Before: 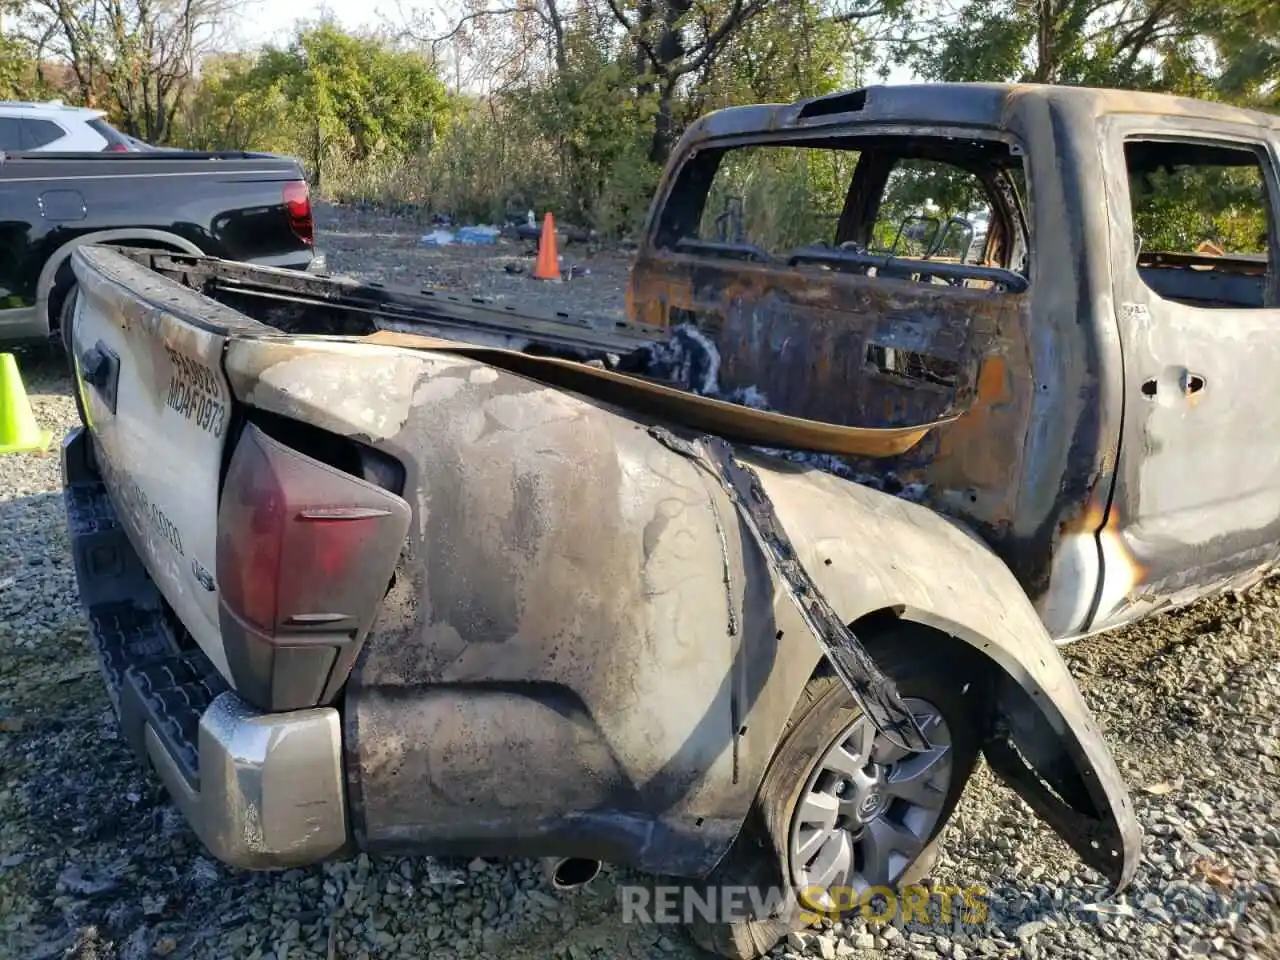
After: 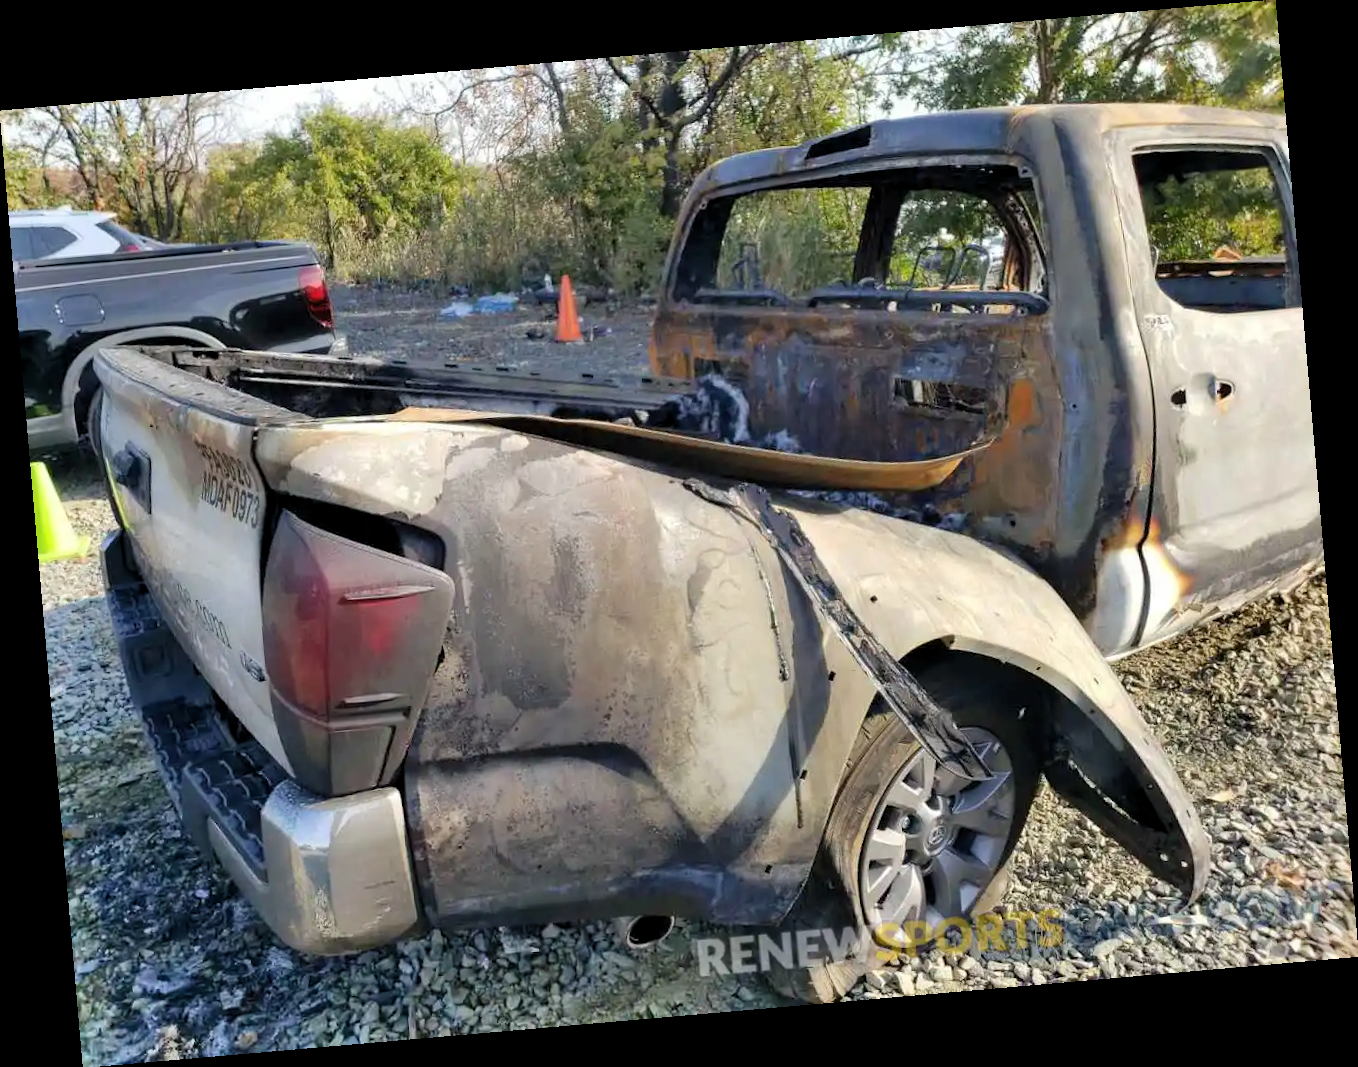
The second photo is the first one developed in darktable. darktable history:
levels: levels [0.018, 0.493, 1]
shadows and highlights: shadows 49, highlights -41, soften with gaussian
rotate and perspective: rotation -4.98°, automatic cropping off
